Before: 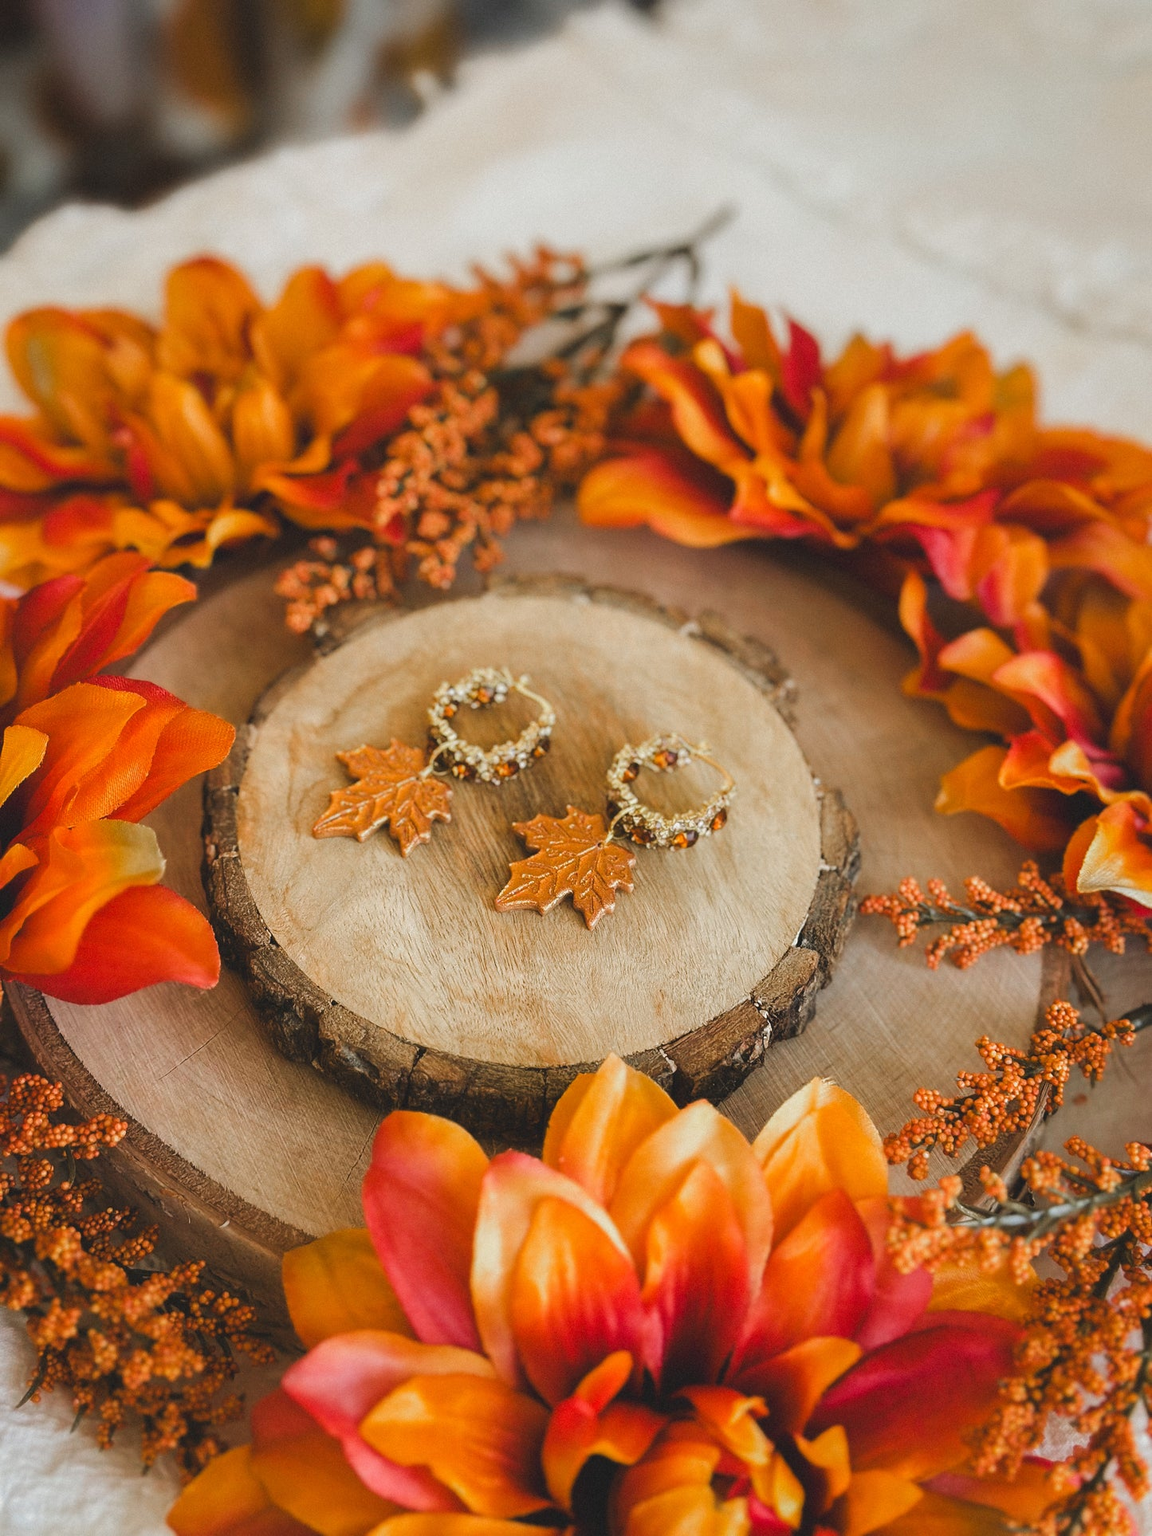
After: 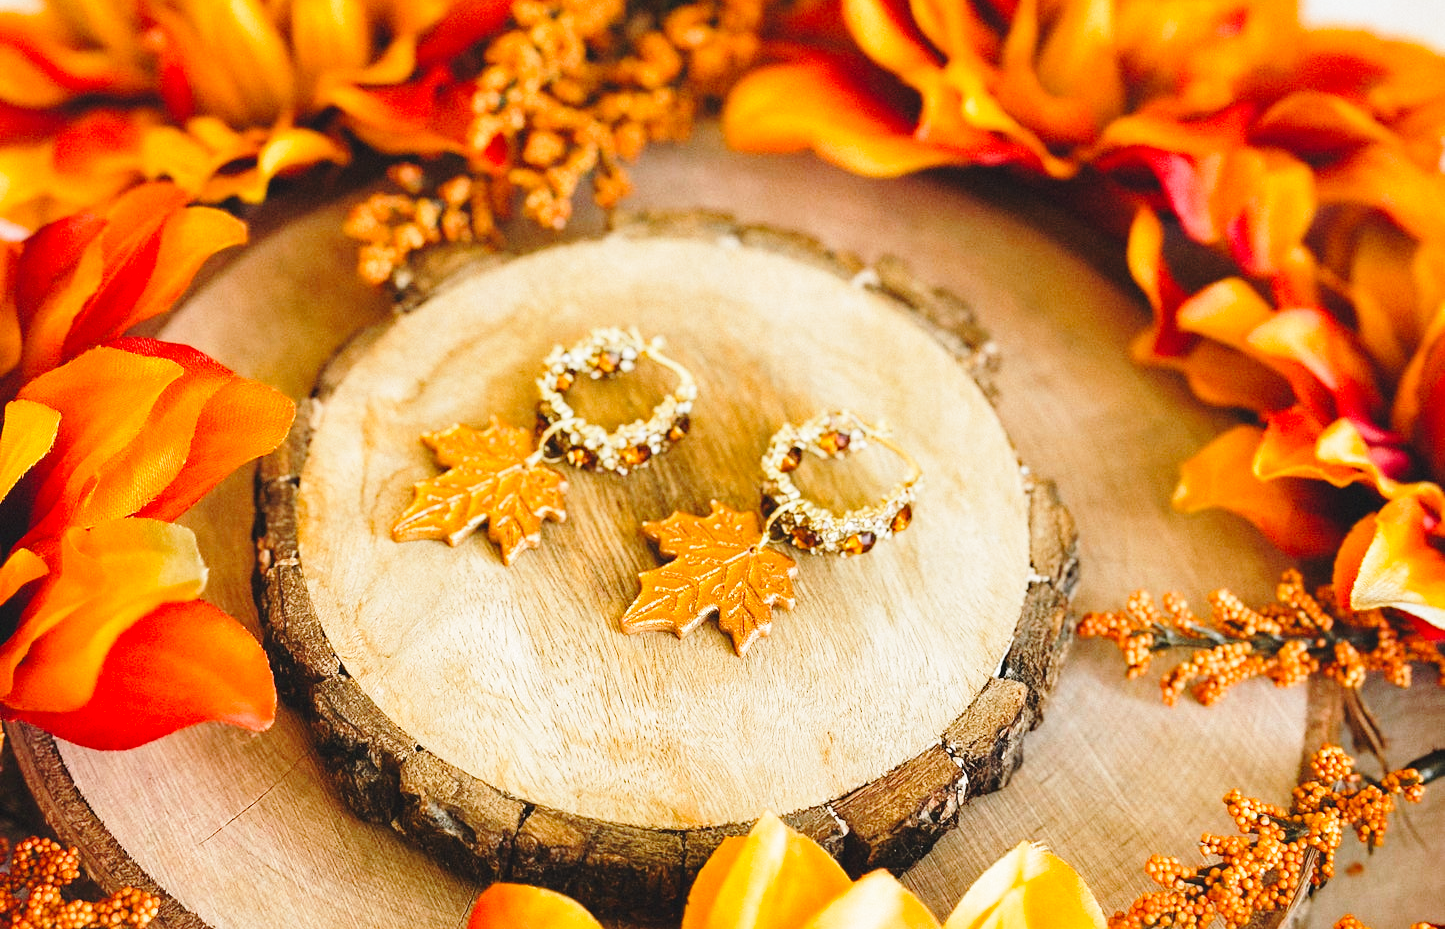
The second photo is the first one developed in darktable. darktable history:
base curve: curves: ch0 [(0, 0) (0.028, 0.03) (0.105, 0.232) (0.387, 0.748) (0.754, 0.968) (1, 1)], preserve colors none
crop and rotate: top 26.506%, bottom 25.234%
haze removal: compatibility mode true, adaptive false
